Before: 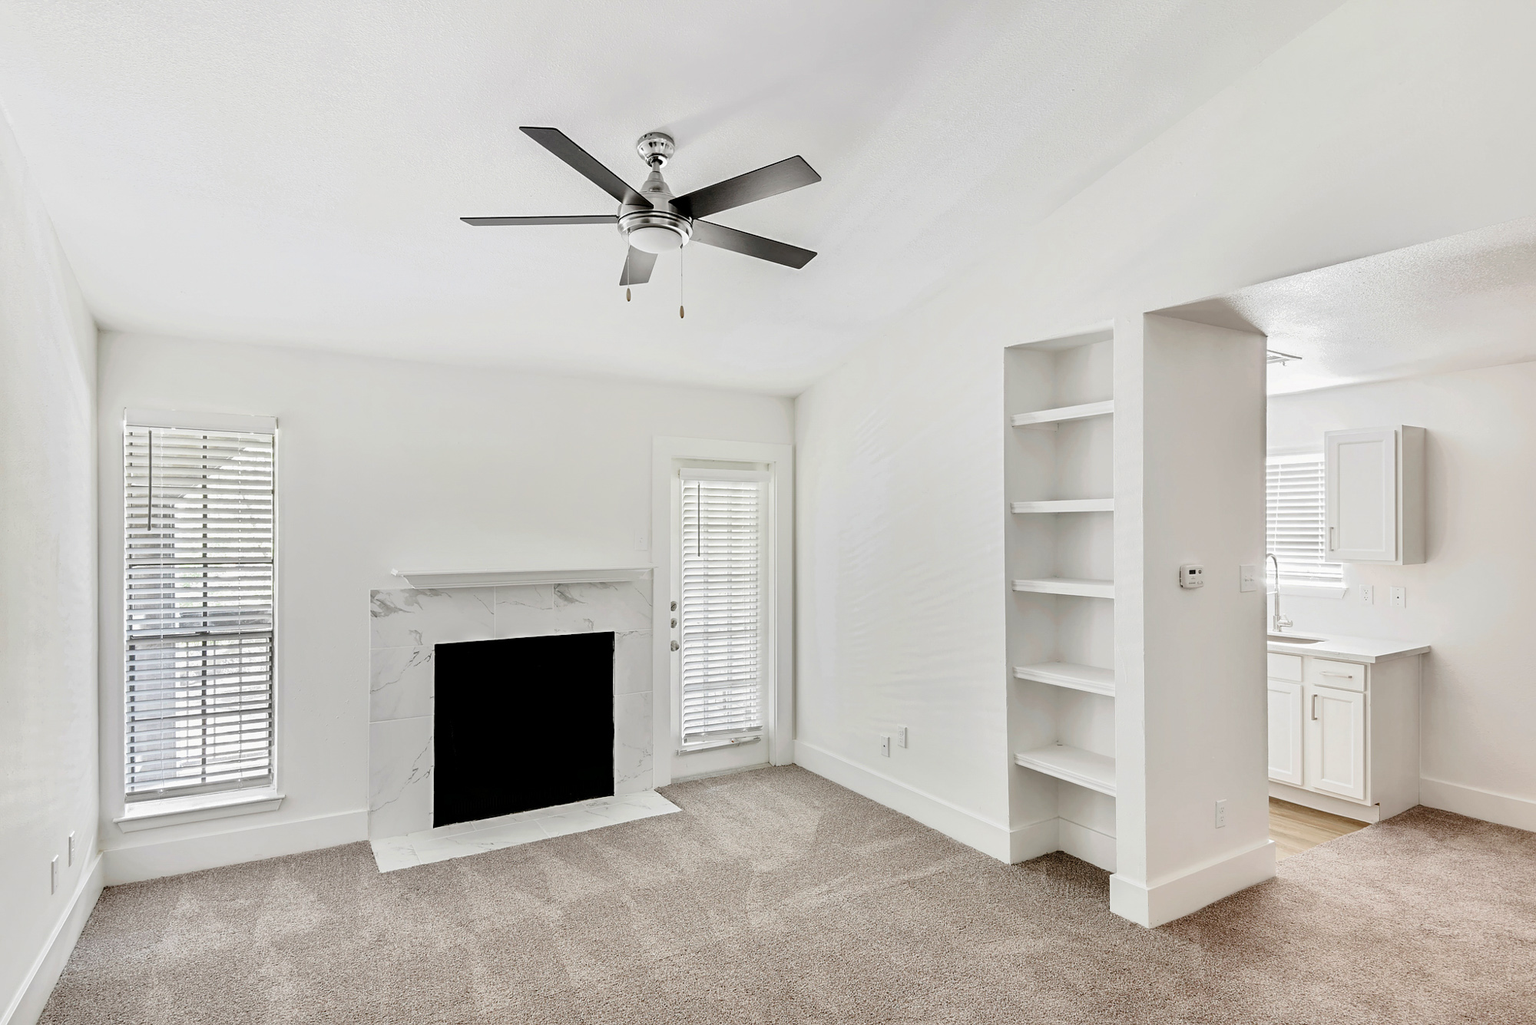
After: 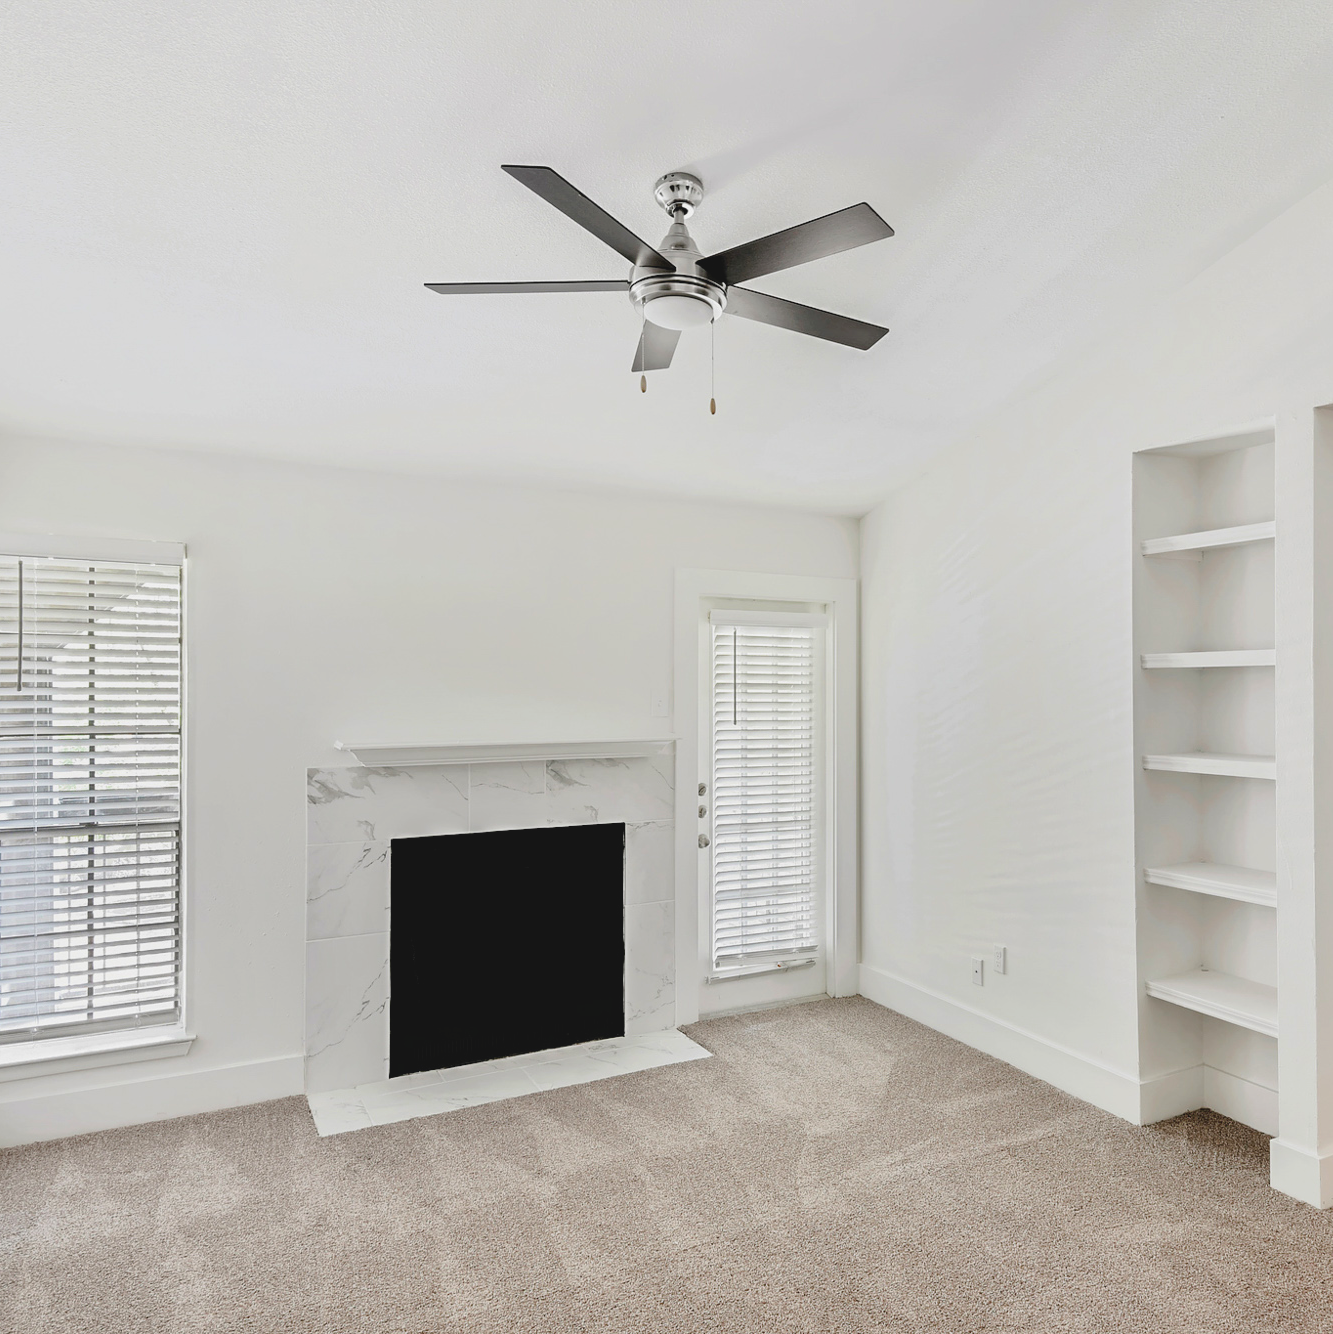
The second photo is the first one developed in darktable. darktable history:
crop and rotate: left 8.786%, right 24.548%
contrast brightness saturation: contrast -0.1, brightness 0.05, saturation 0.08
